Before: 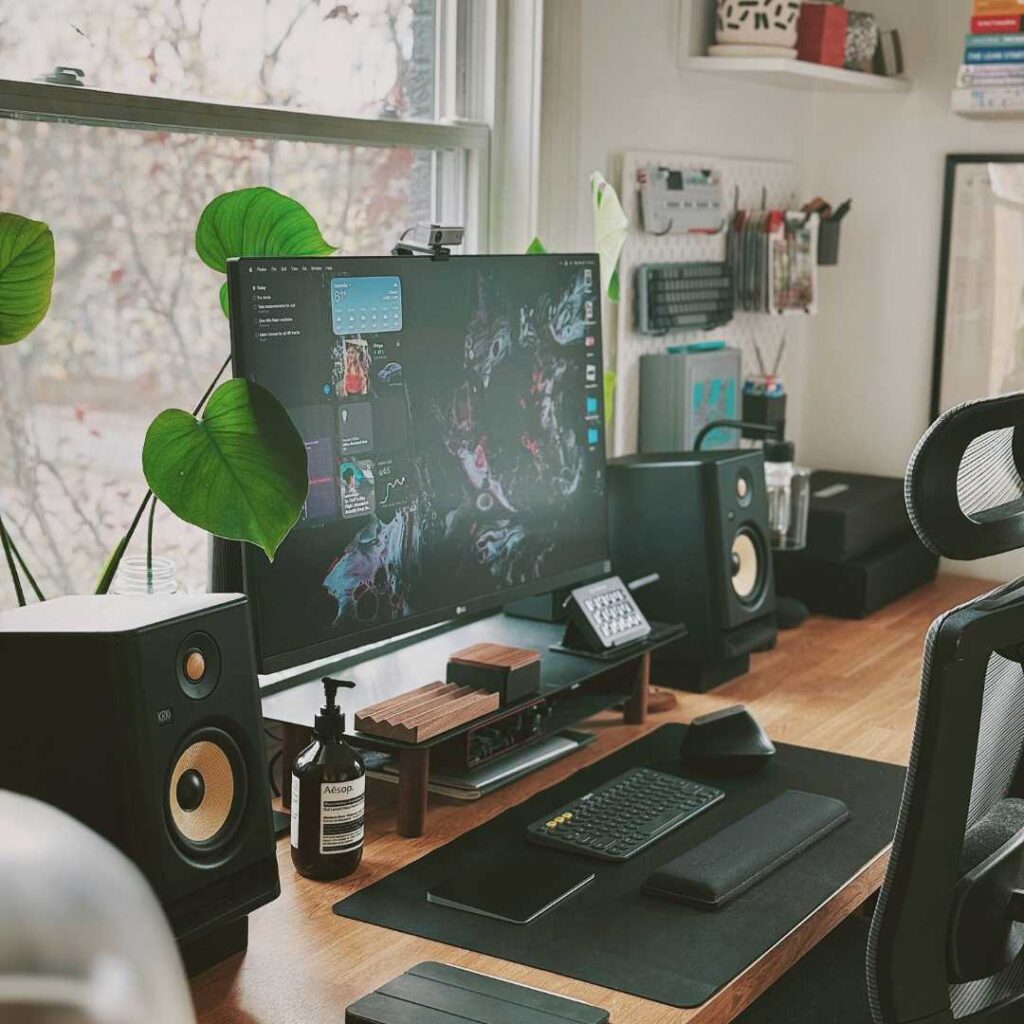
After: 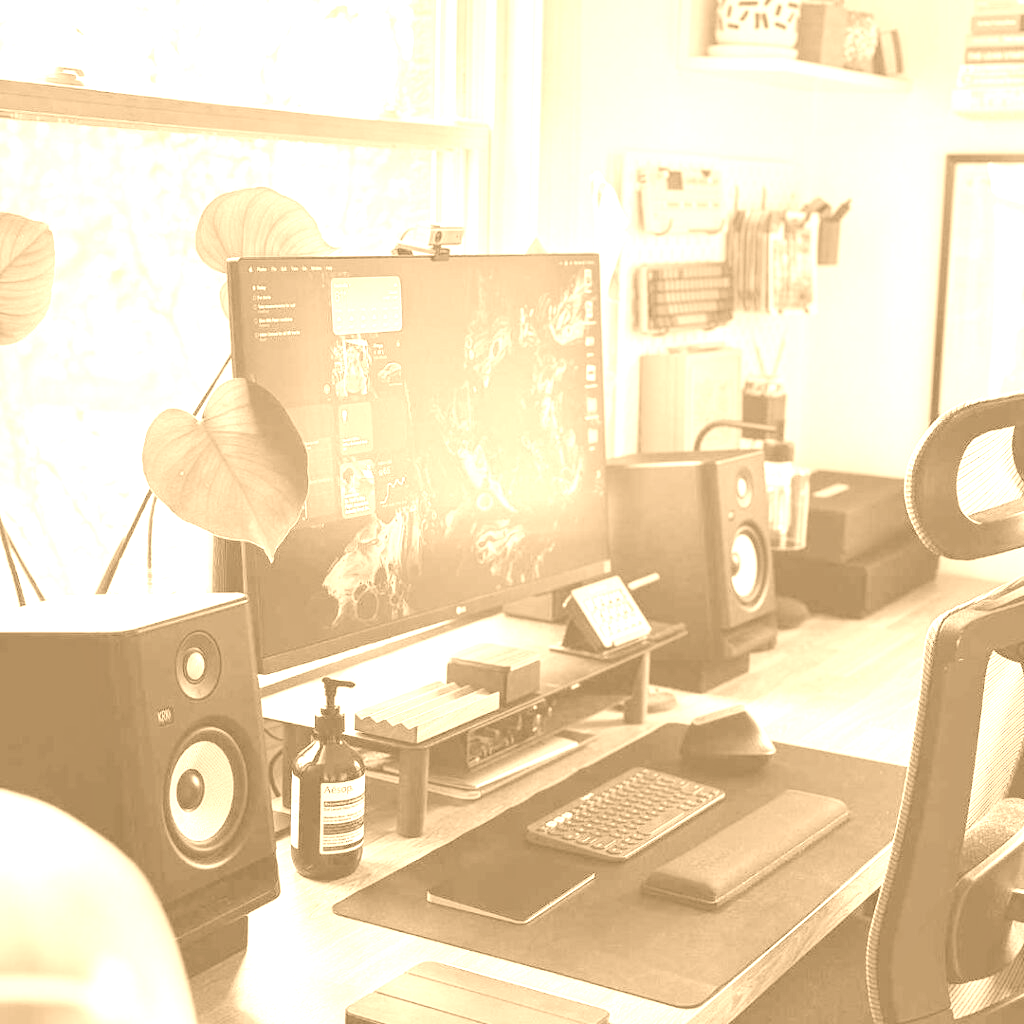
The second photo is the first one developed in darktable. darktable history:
global tonemap: drago (0.7, 100)
rotate and perspective: crop left 0, crop top 0
shadows and highlights: shadows -20, white point adjustment -2, highlights -35
colorize: hue 28.8°, source mix 100%
exposure: black level correction 0, exposure 1.1 EV, compensate exposure bias true, compensate highlight preservation false
